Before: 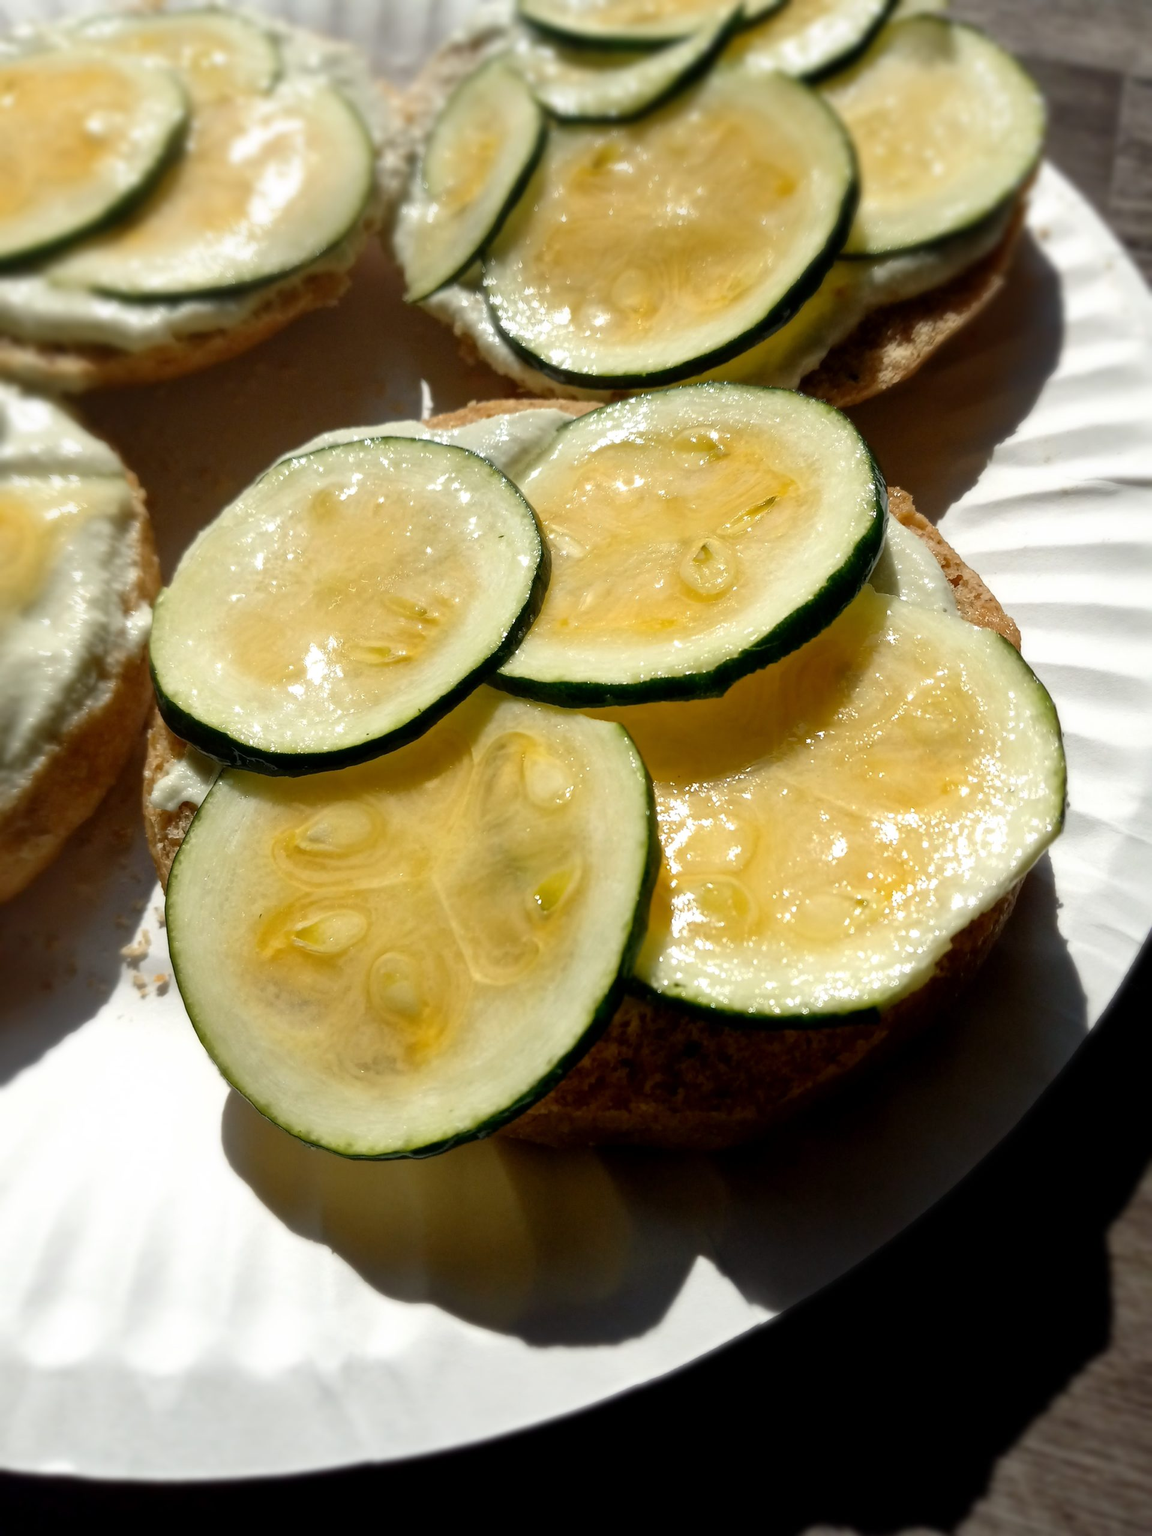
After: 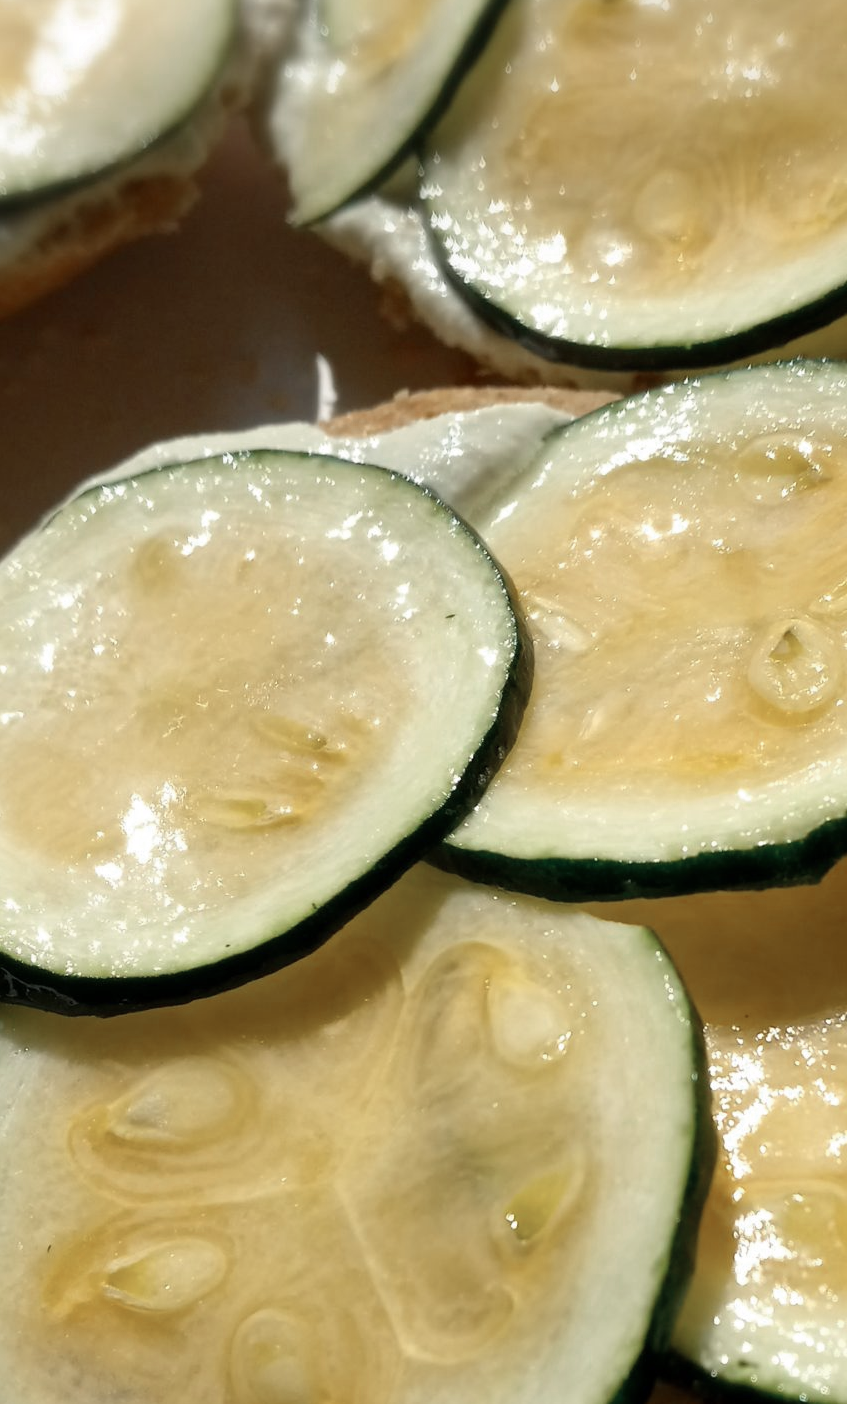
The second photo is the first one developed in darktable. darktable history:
color zones: curves: ch0 [(0, 0.5) (0.125, 0.4) (0.25, 0.5) (0.375, 0.4) (0.5, 0.4) (0.625, 0.35) (0.75, 0.35) (0.875, 0.5)]; ch1 [(0, 0.35) (0.125, 0.45) (0.25, 0.35) (0.375, 0.35) (0.5, 0.35) (0.625, 0.35) (0.75, 0.45) (0.875, 0.35)]; ch2 [(0, 0.6) (0.125, 0.5) (0.25, 0.5) (0.375, 0.6) (0.5, 0.6) (0.625, 0.5) (0.75, 0.5) (0.875, 0.5)]
crop: left 20.092%, top 10.868%, right 35.77%, bottom 34.276%
